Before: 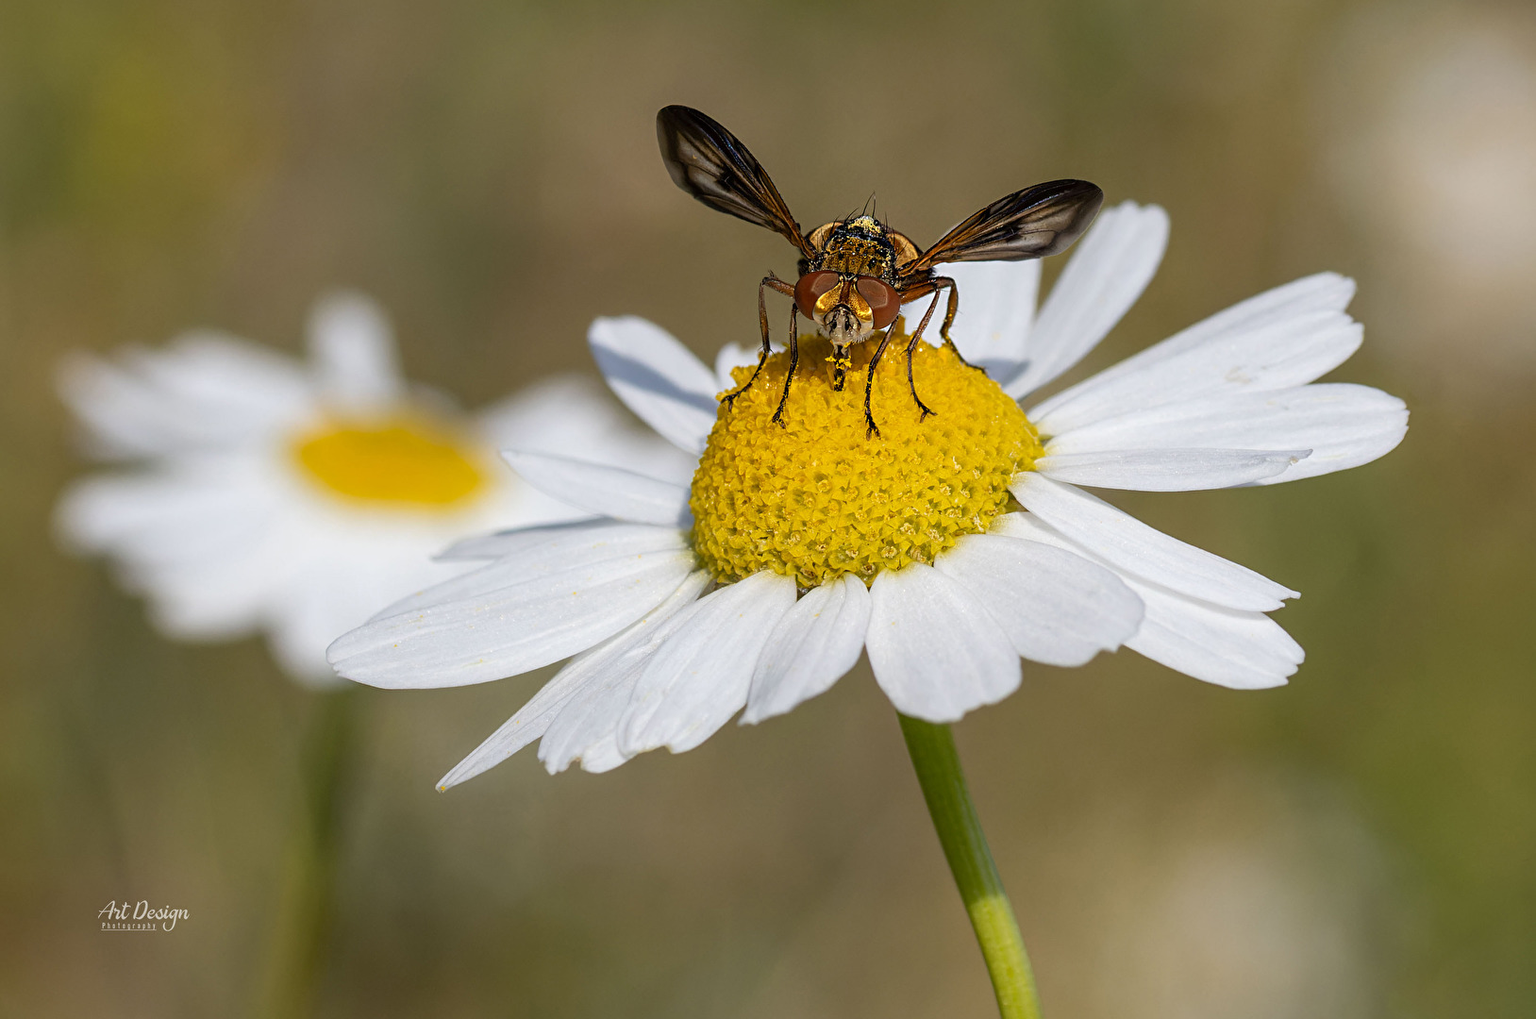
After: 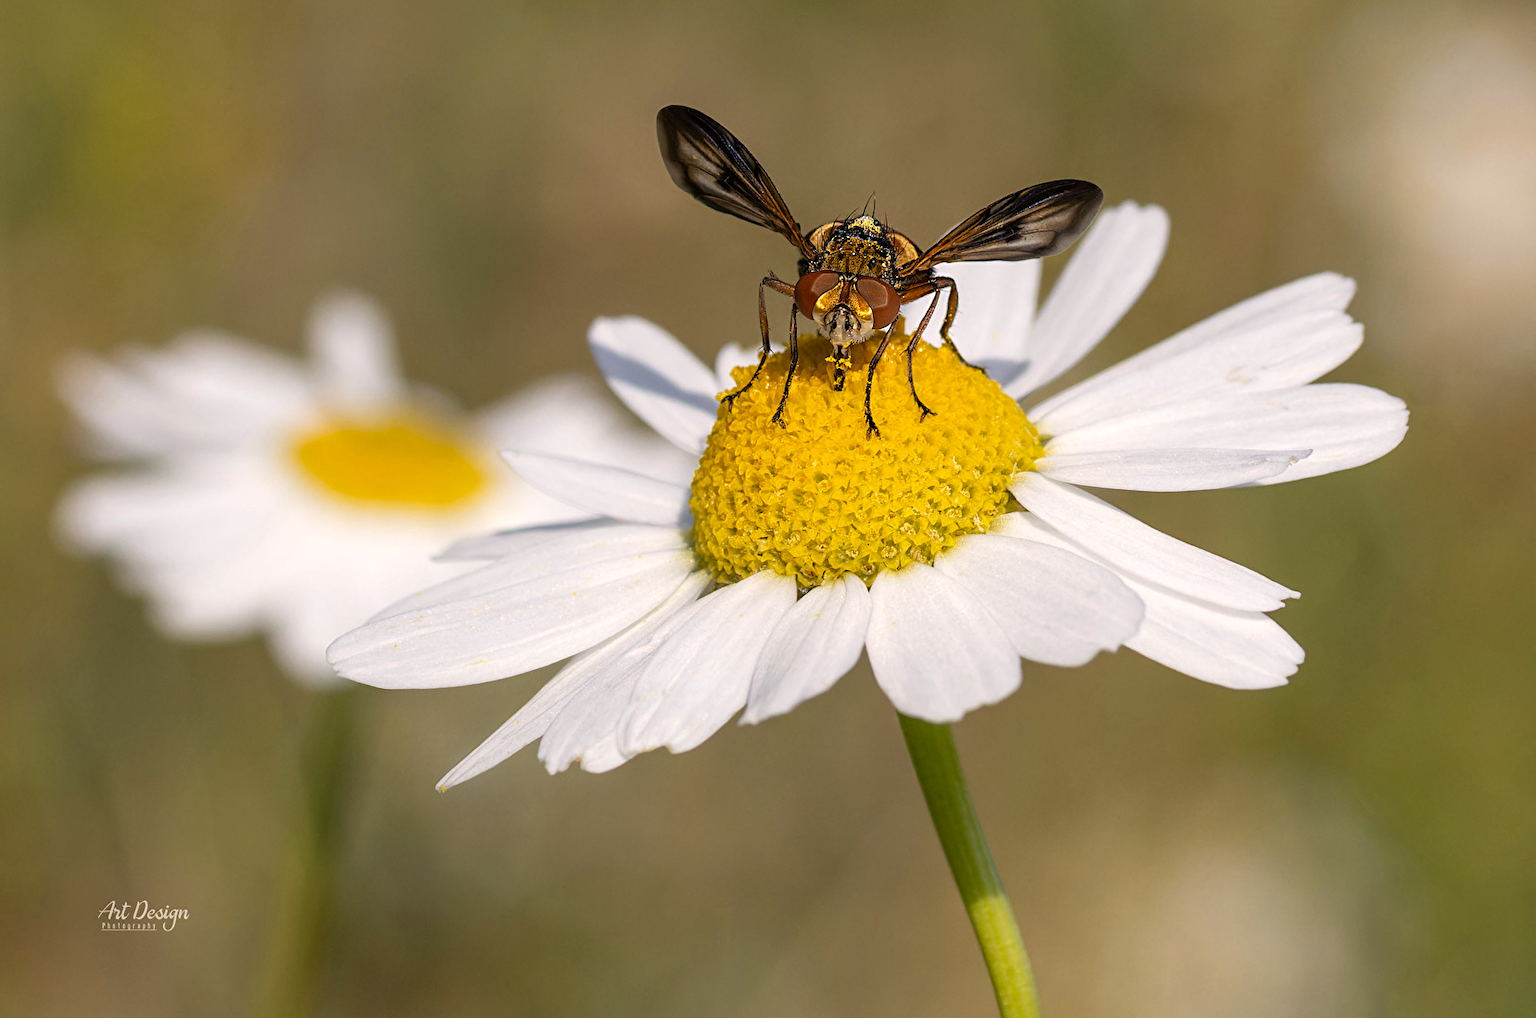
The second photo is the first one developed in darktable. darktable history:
exposure: exposure 0.201 EV, compensate highlight preservation false
color correction: highlights a* 3.74, highlights b* 5.1
